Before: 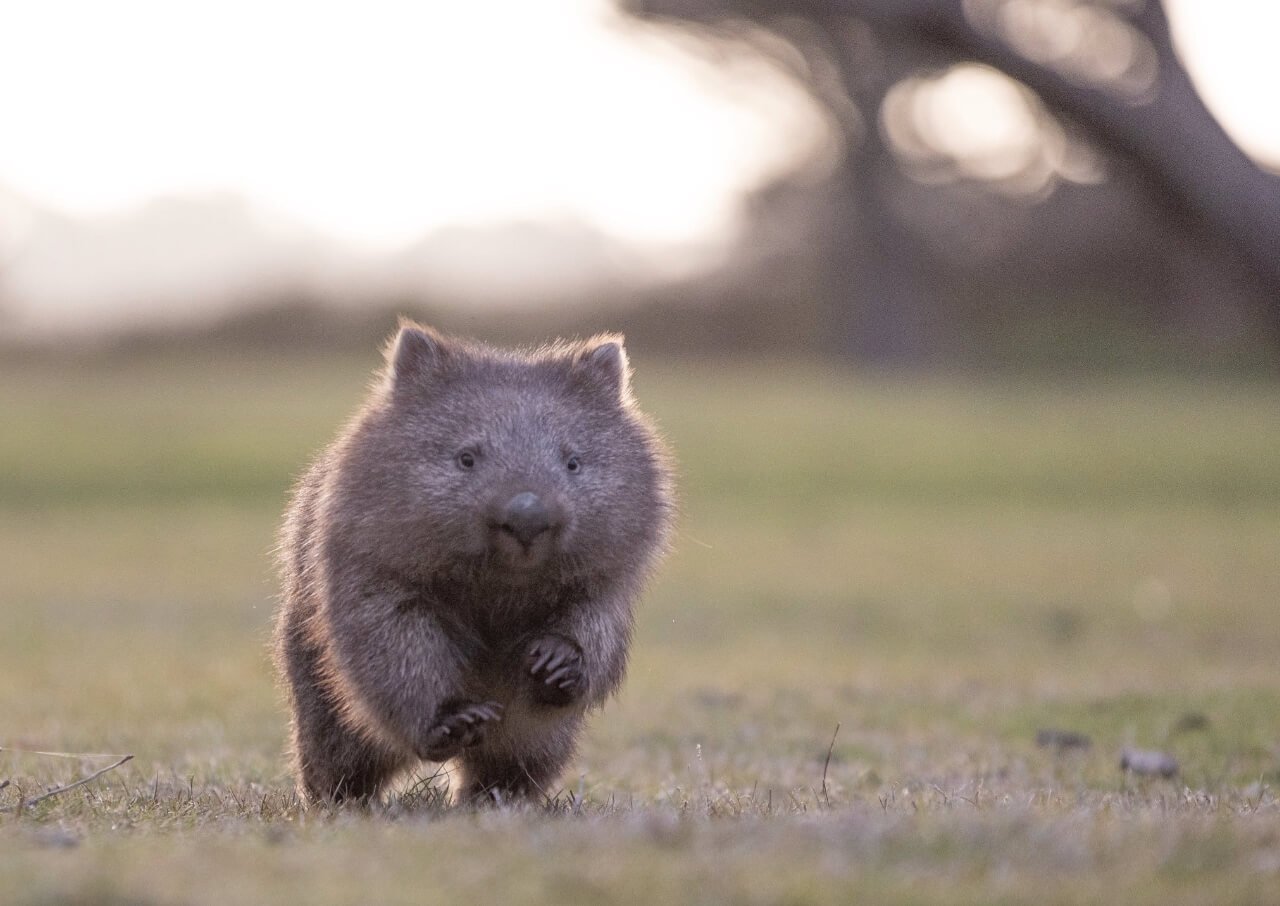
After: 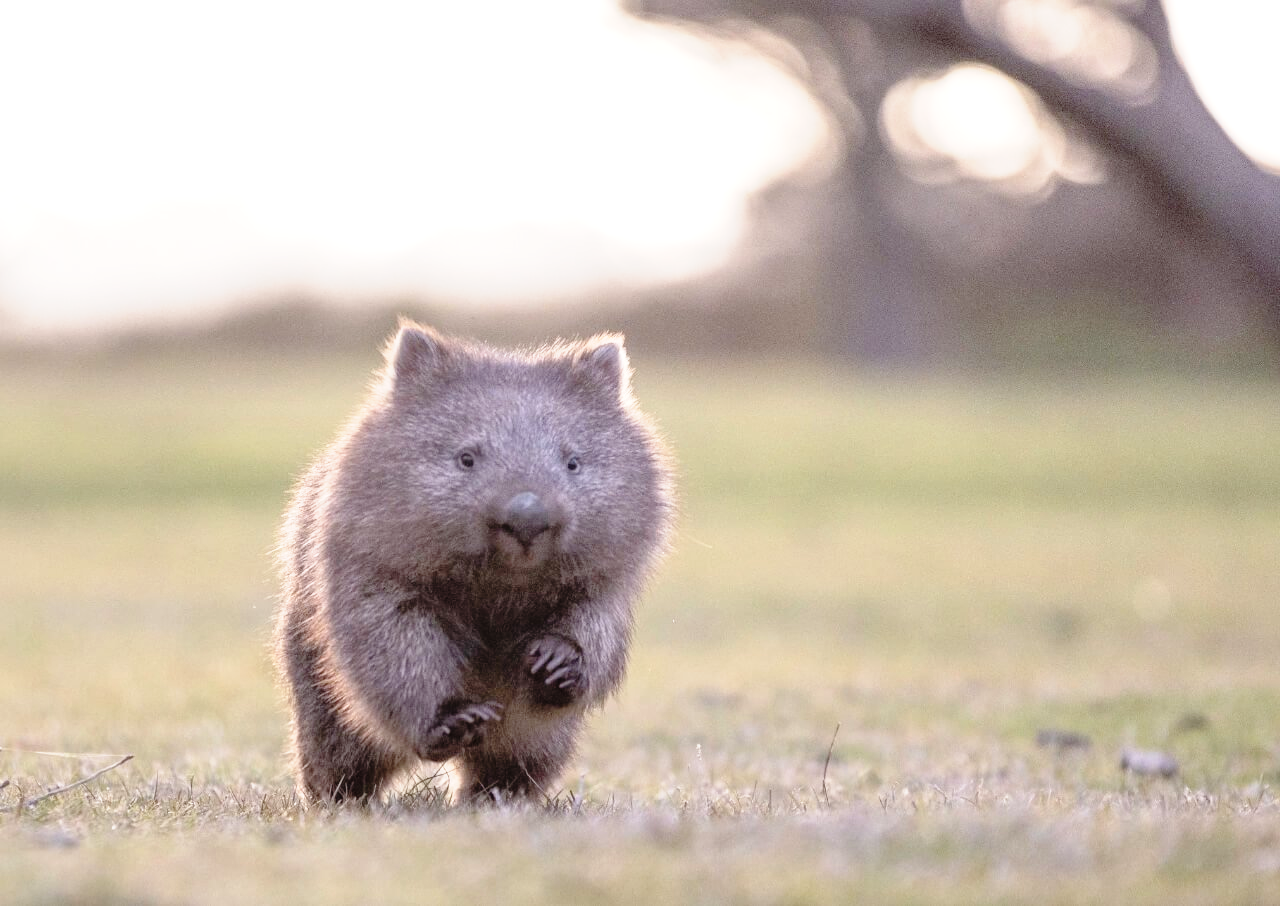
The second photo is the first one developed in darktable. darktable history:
tone curve: curves: ch0 [(0, 0.013) (0.129, 0.1) (0.327, 0.382) (0.489, 0.573) (0.66, 0.748) (0.858, 0.926) (1, 0.977)]; ch1 [(0, 0) (0.353, 0.344) (0.45, 0.46) (0.498, 0.495) (0.521, 0.506) (0.563, 0.559) (0.592, 0.585) (0.657, 0.655) (1, 1)]; ch2 [(0, 0) (0.333, 0.346) (0.375, 0.375) (0.427, 0.44) (0.5, 0.501) (0.505, 0.499) (0.528, 0.533) (0.579, 0.61) (0.612, 0.644) (0.66, 0.715) (1, 1)], preserve colors none
exposure: black level correction 0.001, exposure 0.5 EV, compensate exposure bias true, compensate highlight preservation false
